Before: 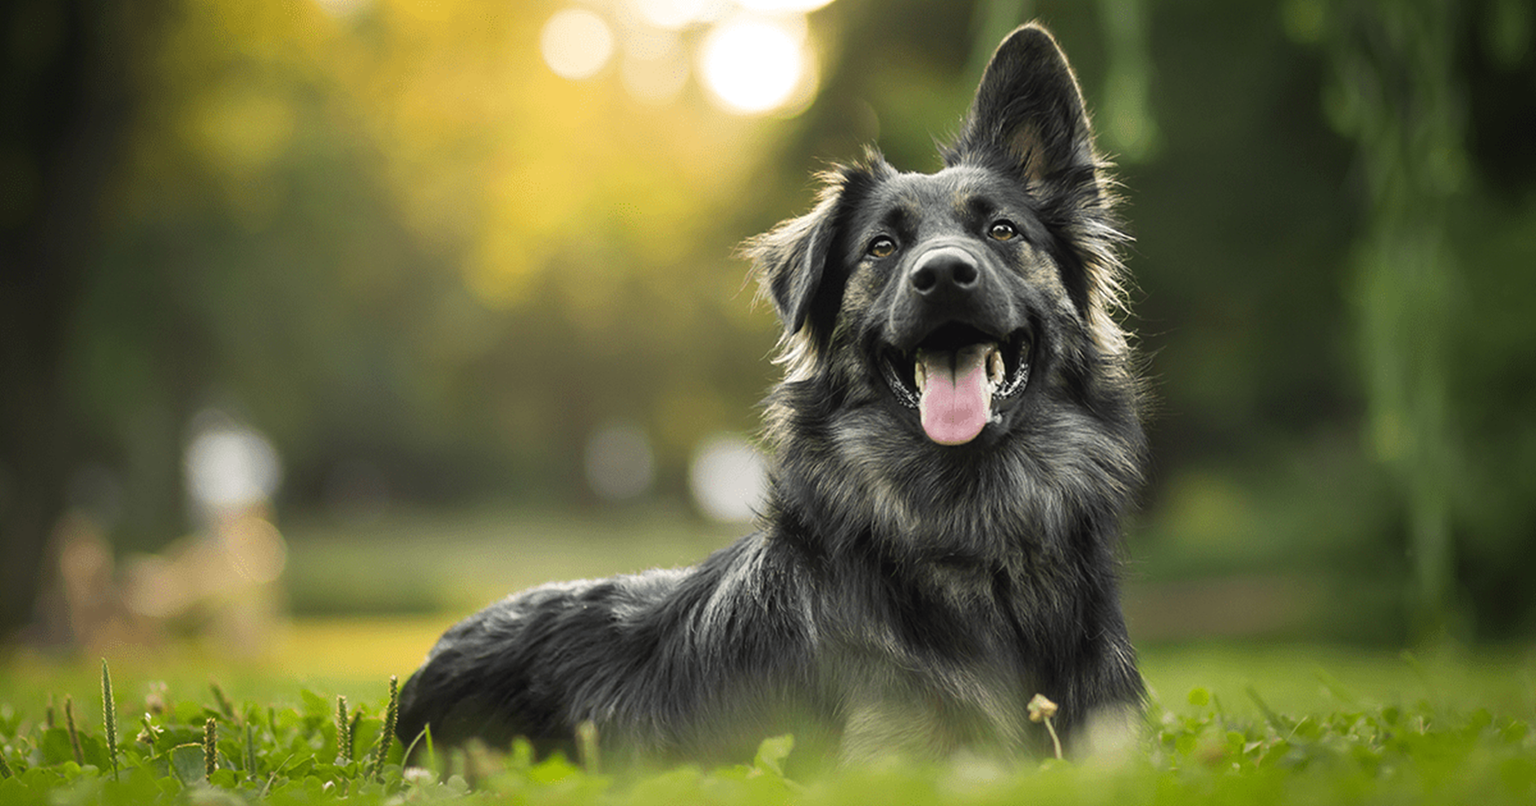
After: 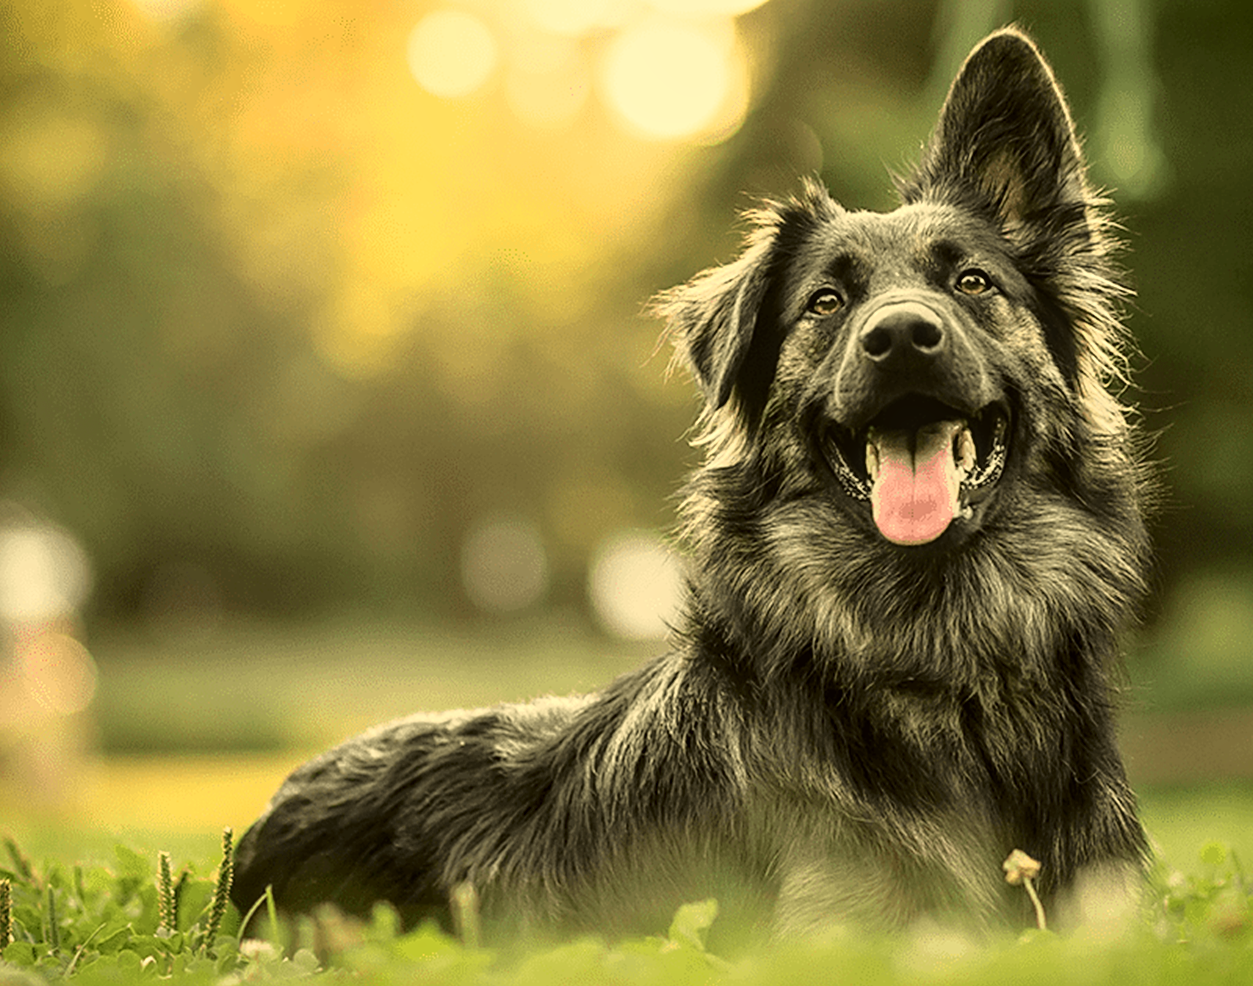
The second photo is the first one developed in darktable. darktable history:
local contrast: on, module defaults
crop and rotate: left 13.537%, right 19.796%
white balance: red 1.08, blue 0.791
sharpen: on, module defaults
tone curve: curves: ch0 [(0, 0.021) (0.049, 0.044) (0.152, 0.14) (0.328, 0.377) (0.473, 0.543) (0.663, 0.734) (0.84, 0.899) (1, 0.969)]; ch1 [(0, 0) (0.302, 0.331) (0.427, 0.433) (0.472, 0.47) (0.502, 0.503) (0.527, 0.524) (0.564, 0.591) (0.602, 0.632) (0.677, 0.701) (0.859, 0.885) (1, 1)]; ch2 [(0, 0) (0.33, 0.301) (0.447, 0.44) (0.487, 0.496) (0.502, 0.516) (0.535, 0.563) (0.565, 0.6) (0.618, 0.629) (1, 1)], color space Lab, independent channels, preserve colors none
